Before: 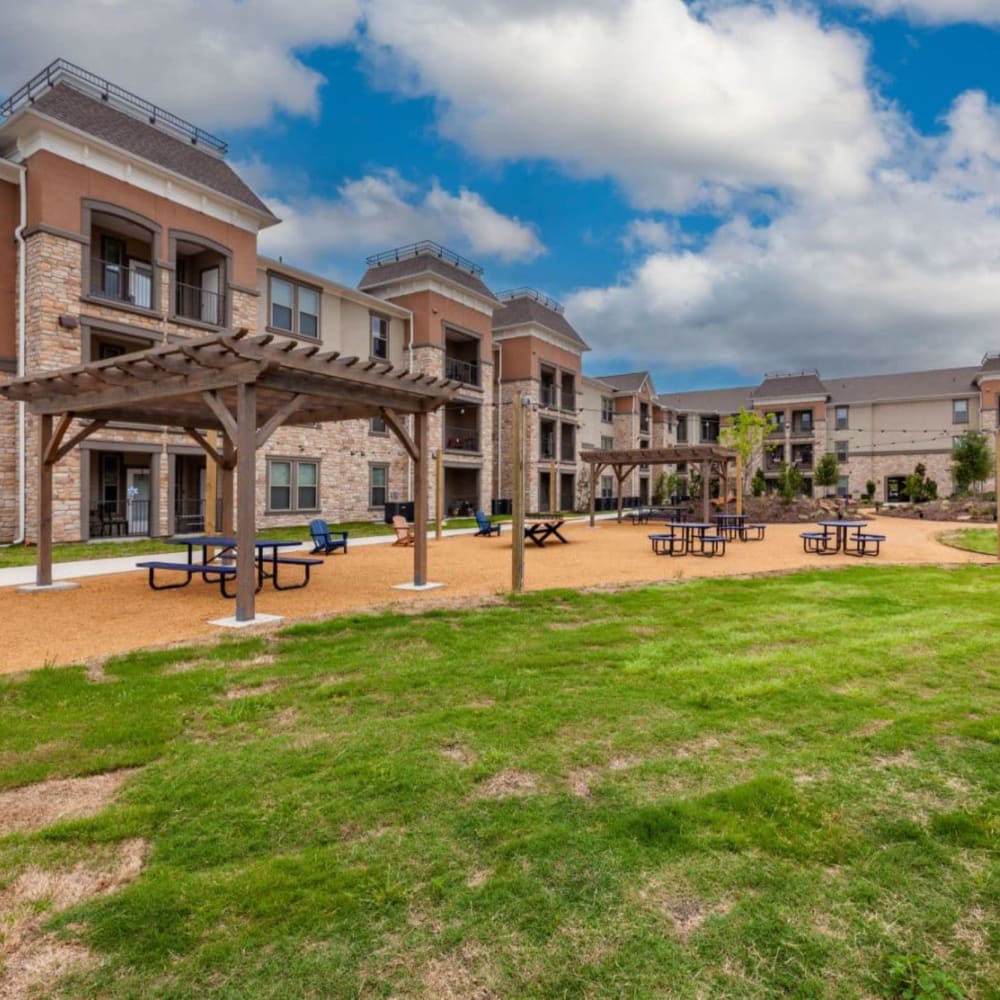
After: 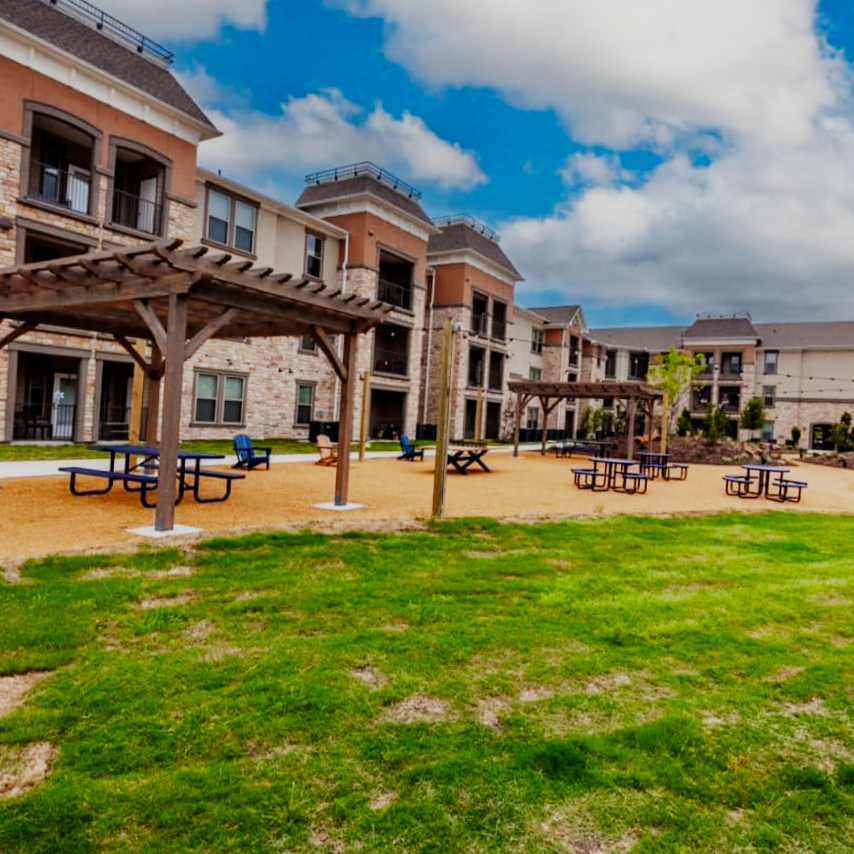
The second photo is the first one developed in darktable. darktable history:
vibrance: vibrance 75%
crop and rotate: angle -3.27°, left 5.211%, top 5.211%, right 4.607%, bottom 4.607%
sigmoid: contrast 1.69, skew -0.23, preserve hue 0%, red attenuation 0.1, red rotation 0.035, green attenuation 0.1, green rotation -0.017, blue attenuation 0.15, blue rotation -0.052, base primaries Rec2020
